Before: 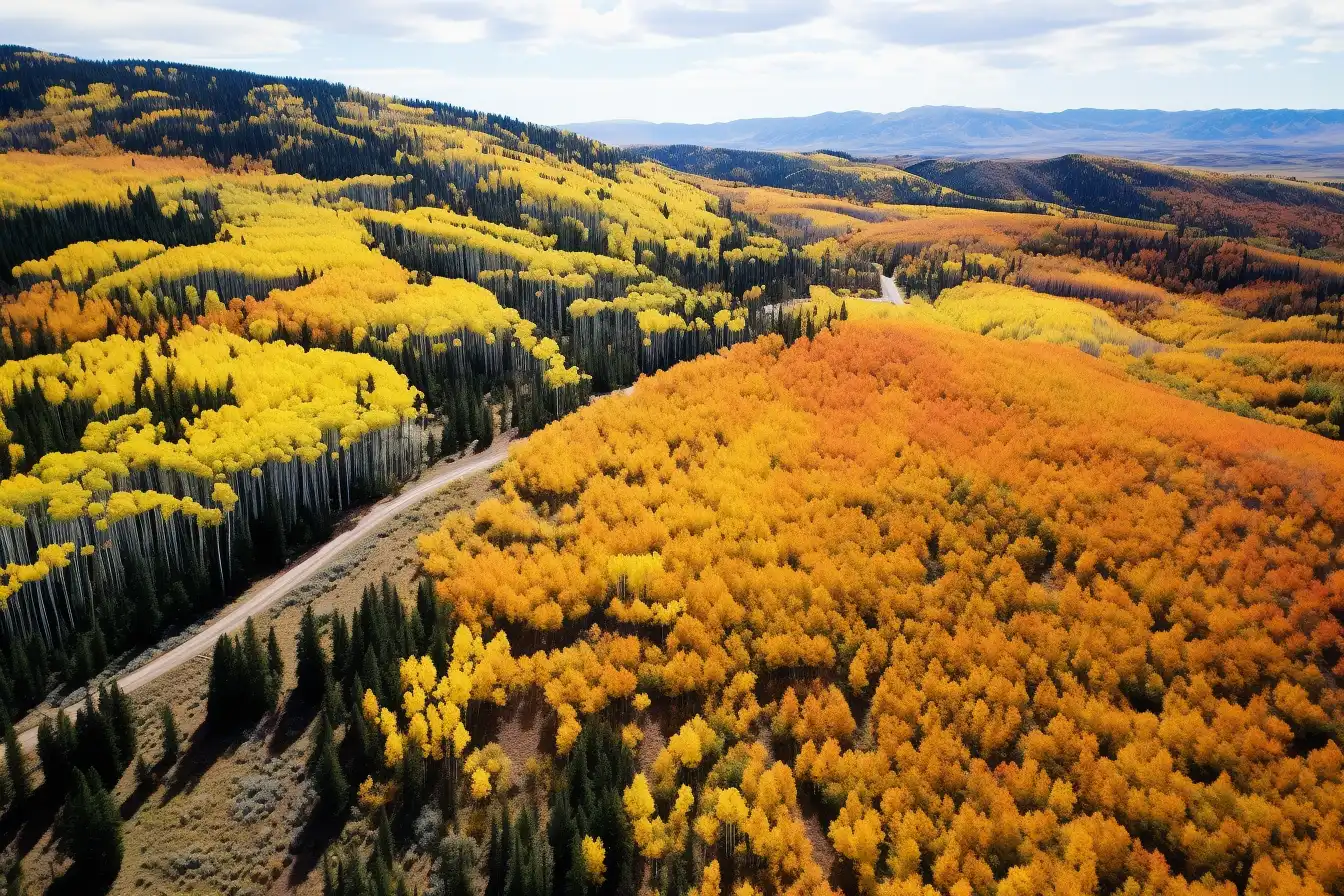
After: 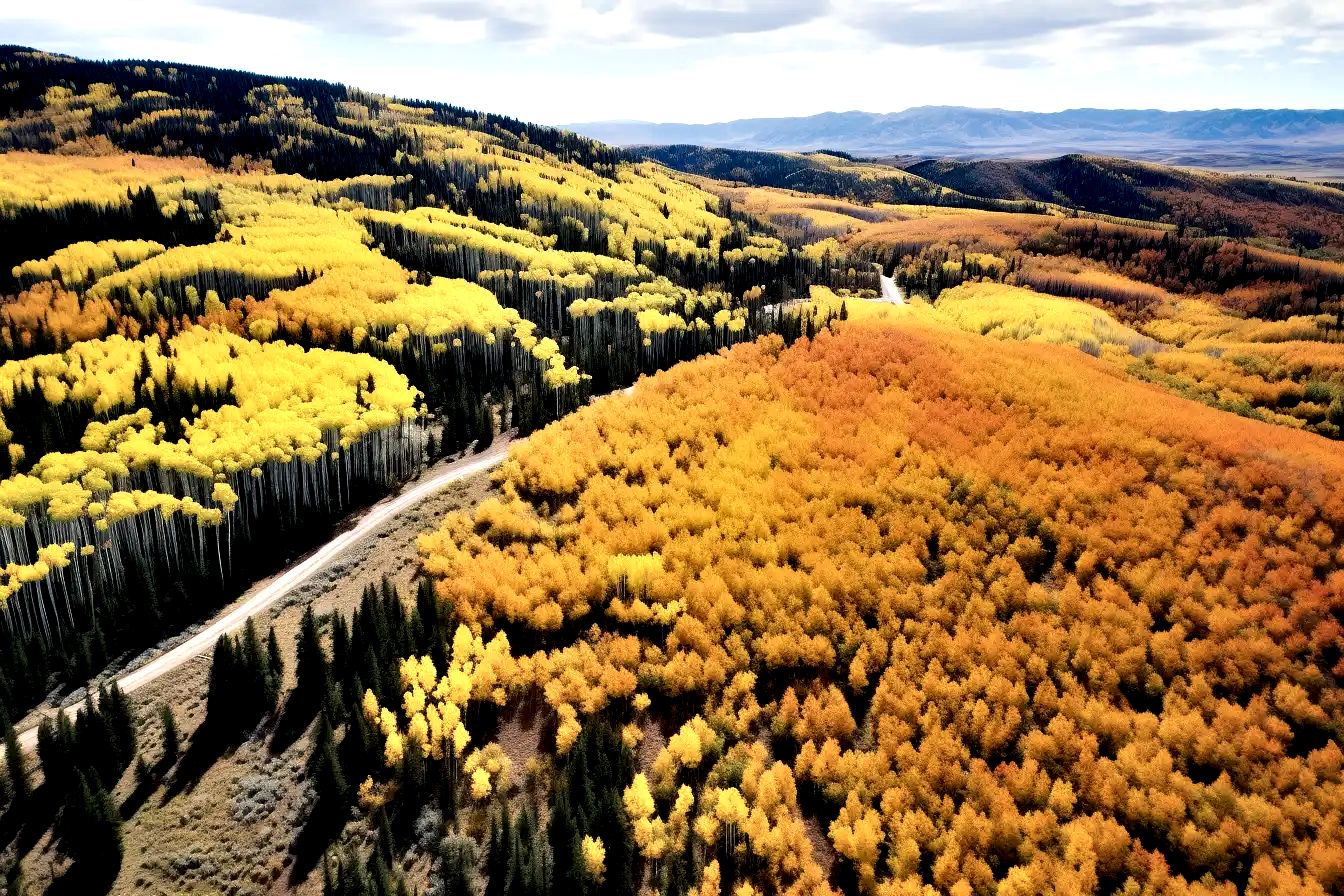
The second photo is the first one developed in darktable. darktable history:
base curve: preserve colors none
contrast equalizer: octaves 7, y [[0.609, 0.611, 0.615, 0.613, 0.607, 0.603], [0.504, 0.498, 0.496, 0.499, 0.506, 0.516], [0 ×6], [0 ×6], [0 ×6]]
